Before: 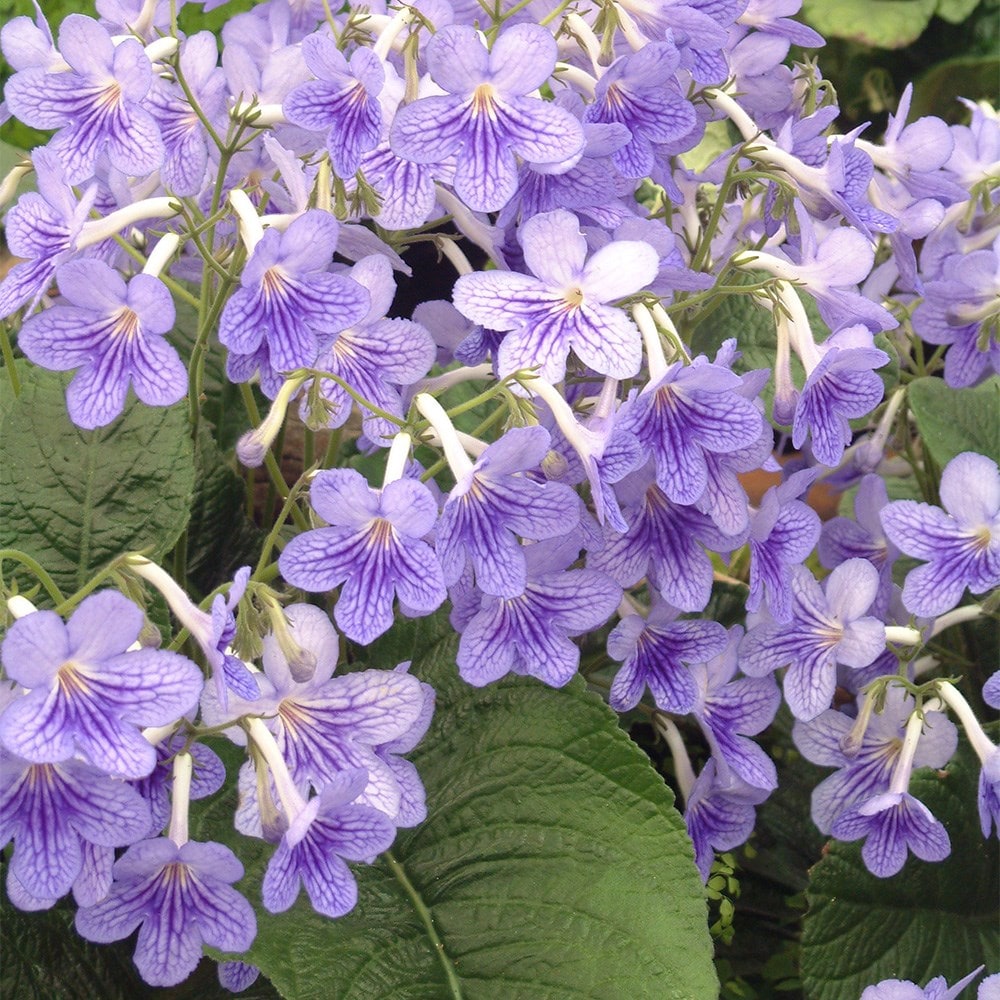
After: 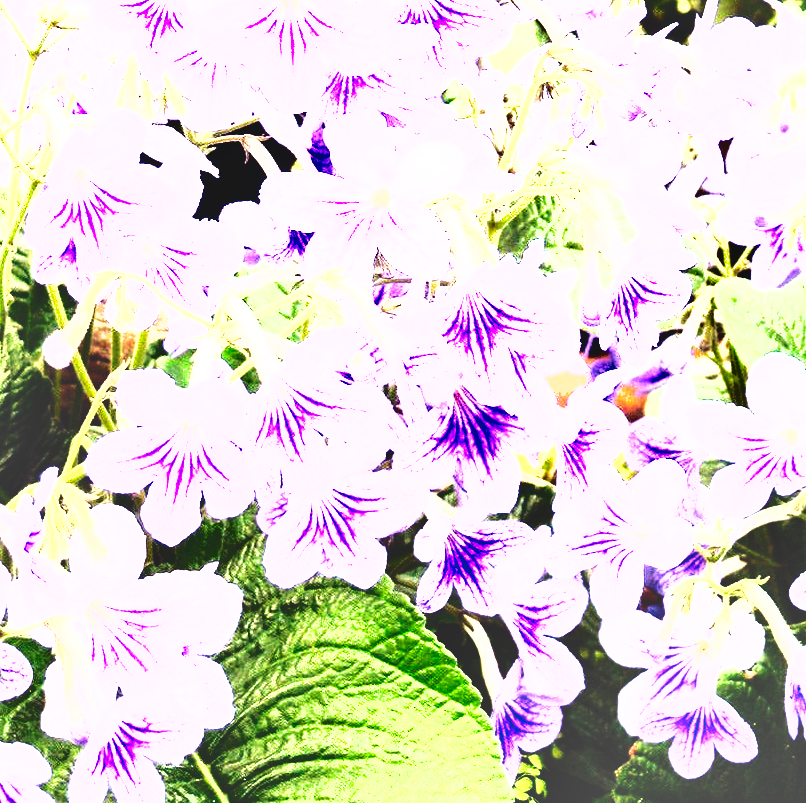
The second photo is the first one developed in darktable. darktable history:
shadows and highlights: low approximation 0.01, soften with gaussian
crop: left 19.353%, top 9.908%, right 0%, bottom 9.737%
levels: levels [0.012, 0.367, 0.697]
exposure: exposure 1.001 EV, compensate highlight preservation false
tone curve: curves: ch0 [(0, 0) (0.003, 0.26) (0.011, 0.26) (0.025, 0.26) (0.044, 0.257) (0.069, 0.257) (0.1, 0.257) (0.136, 0.255) (0.177, 0.258) (0.224, 0.272) (0.277, 0.294) (0.335, 0.346) (0.399, 0.422) (0.468, 0.536) (0.543, 0.657) (0.623, 0.757) (0.709, 0.823) (0.801, 0.872) (0.898, 0.92) (1, 1)], preserve colors none
